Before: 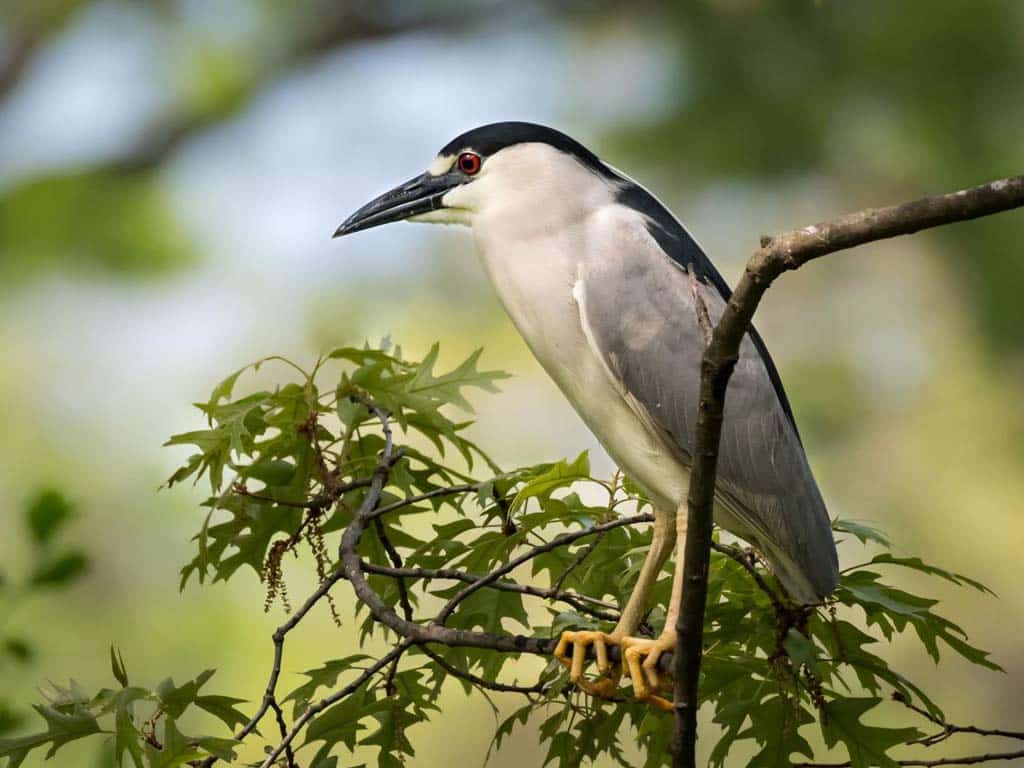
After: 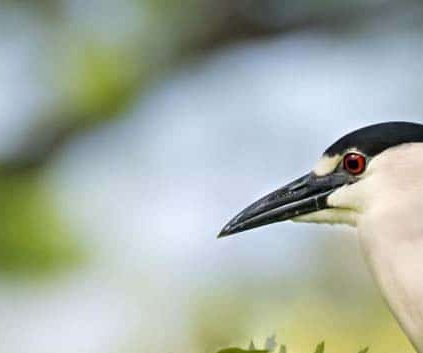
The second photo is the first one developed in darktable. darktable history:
crop and rotate: left 11.248%, top 0.093%, right 47.441%, bottom 53.886%
